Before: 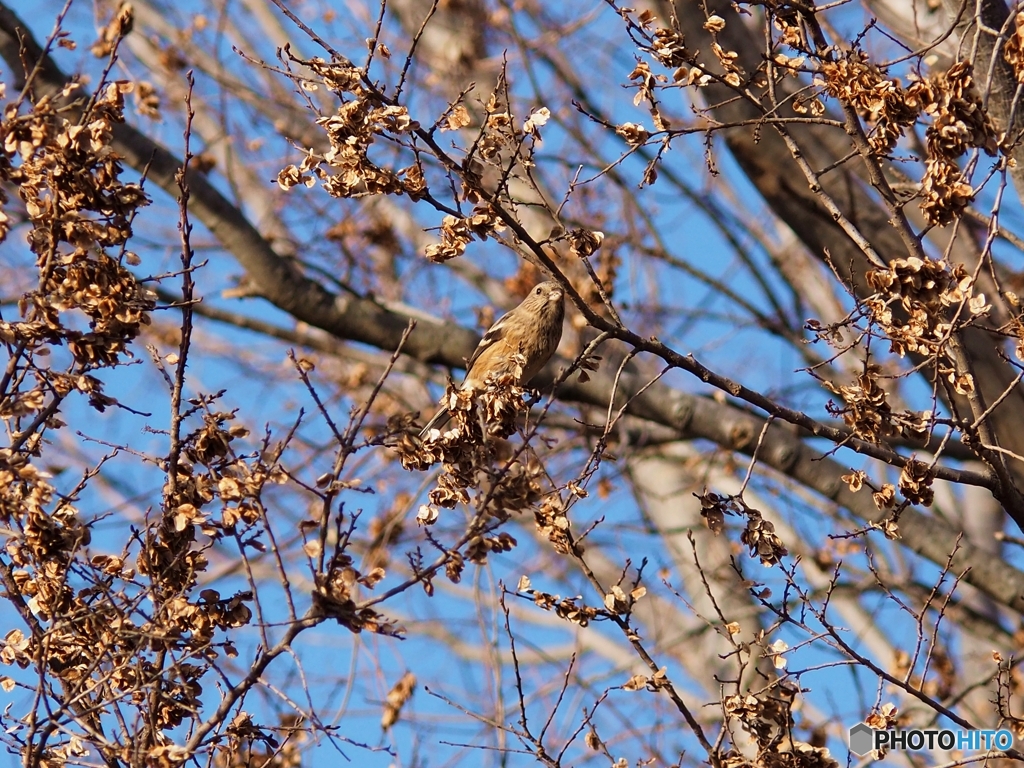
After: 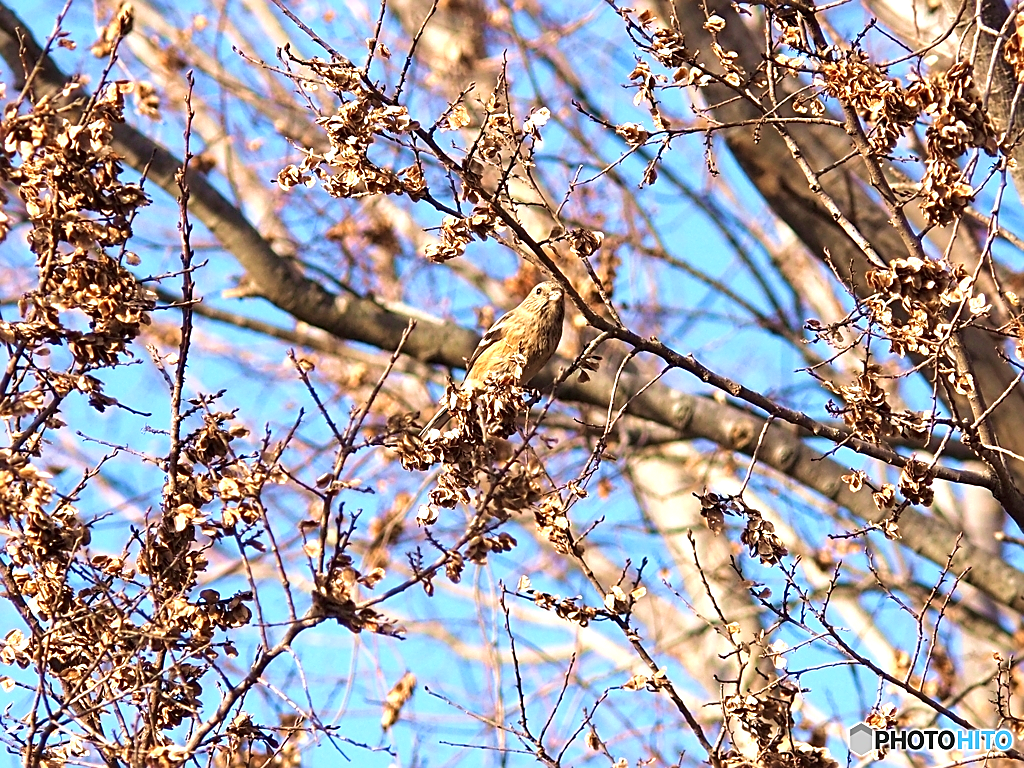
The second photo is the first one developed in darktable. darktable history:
exposure: black level correction 0, exposure 1 EV, compensate highlight preservation false
sharpen: on, module defaults
velvia: on, module defaults
